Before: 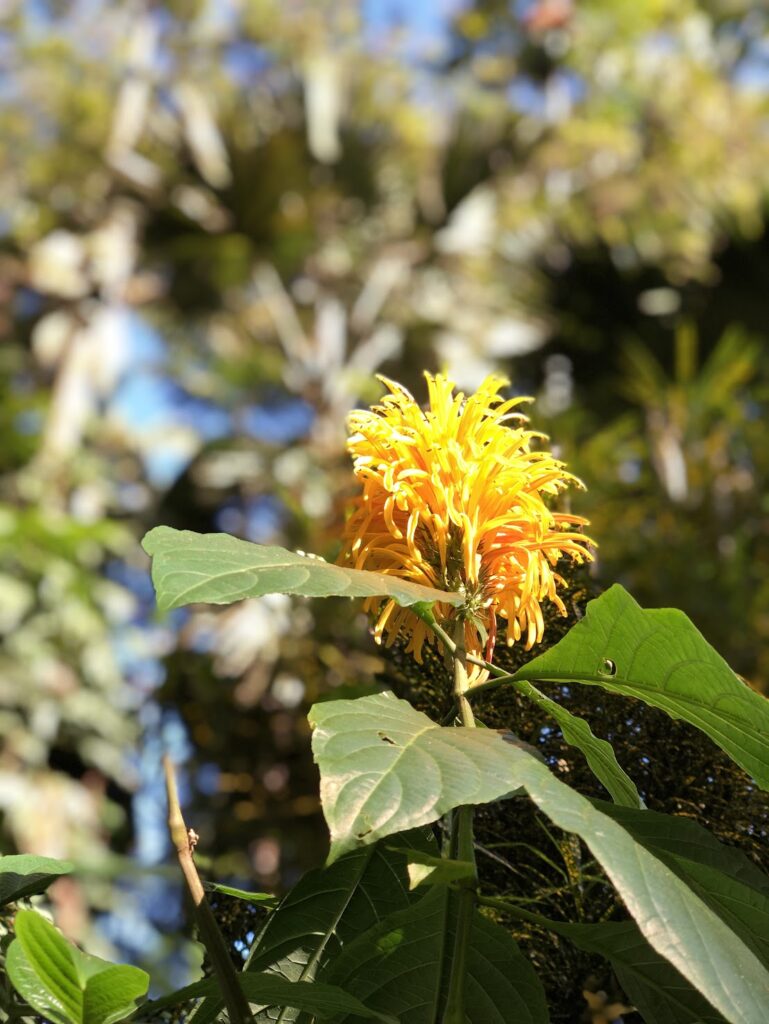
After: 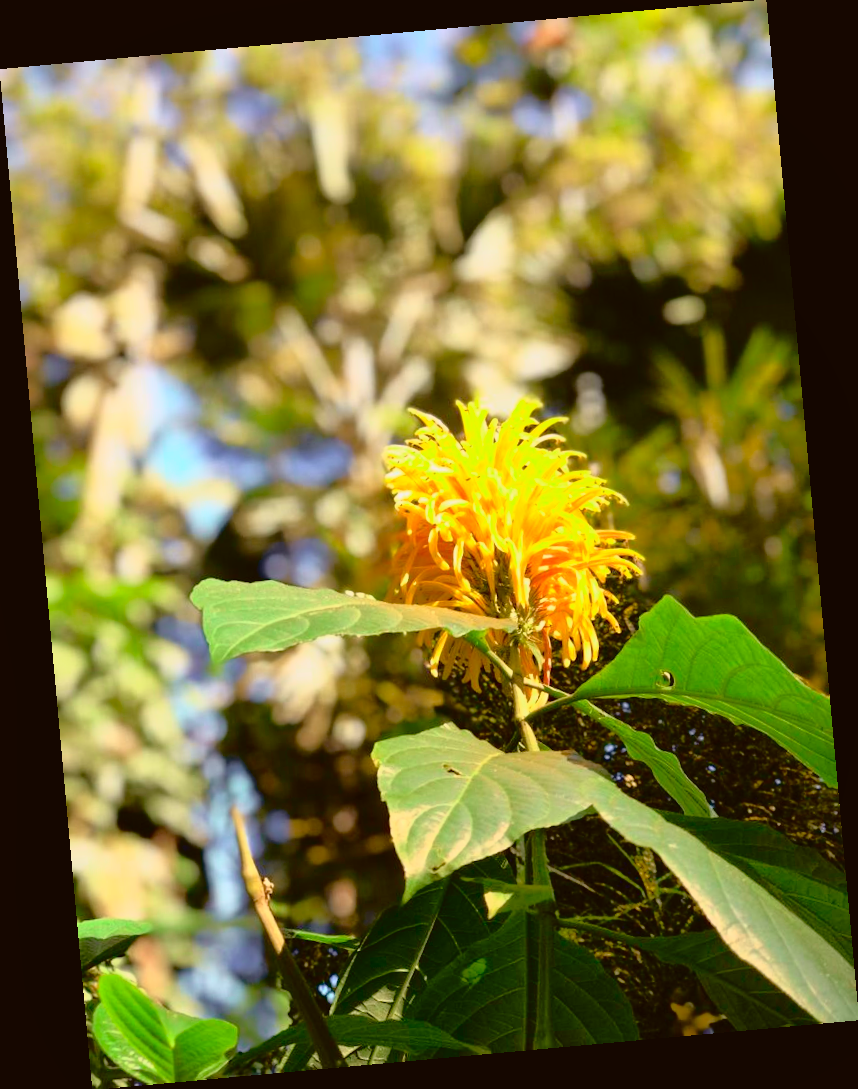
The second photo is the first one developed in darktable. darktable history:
color balance rgb: perceptual saturation grading › global saturation 20%, perceptual saturation grading › highlights -25%, perceptual saturation grading › shadows 25%
rotate and perspective: rotation -5.2°, automatic cropping off
shadows and highlights: on, module defaults
tone curve: curves: ch0 [(0, 0.015) (0.091, 0.055) (0.184, 0.159) (0.304, 0.382) (0.492, 0.579) (0.628, 0.755) (0.832, 0.932) (0.984, 0.963)]; ch1 [(0, 0) (0.34, 0.235) (0.493, 0.5) (0.554, 0.56) (0.764, 0.815) (1, 1)]; ch2 [(0, 0) (0.44, 0.458) (0.476, 0.477) (0.542, 0.586) (0.674, 0.724) (1, 1)], color space Lab, independent channels, preserve colors none
